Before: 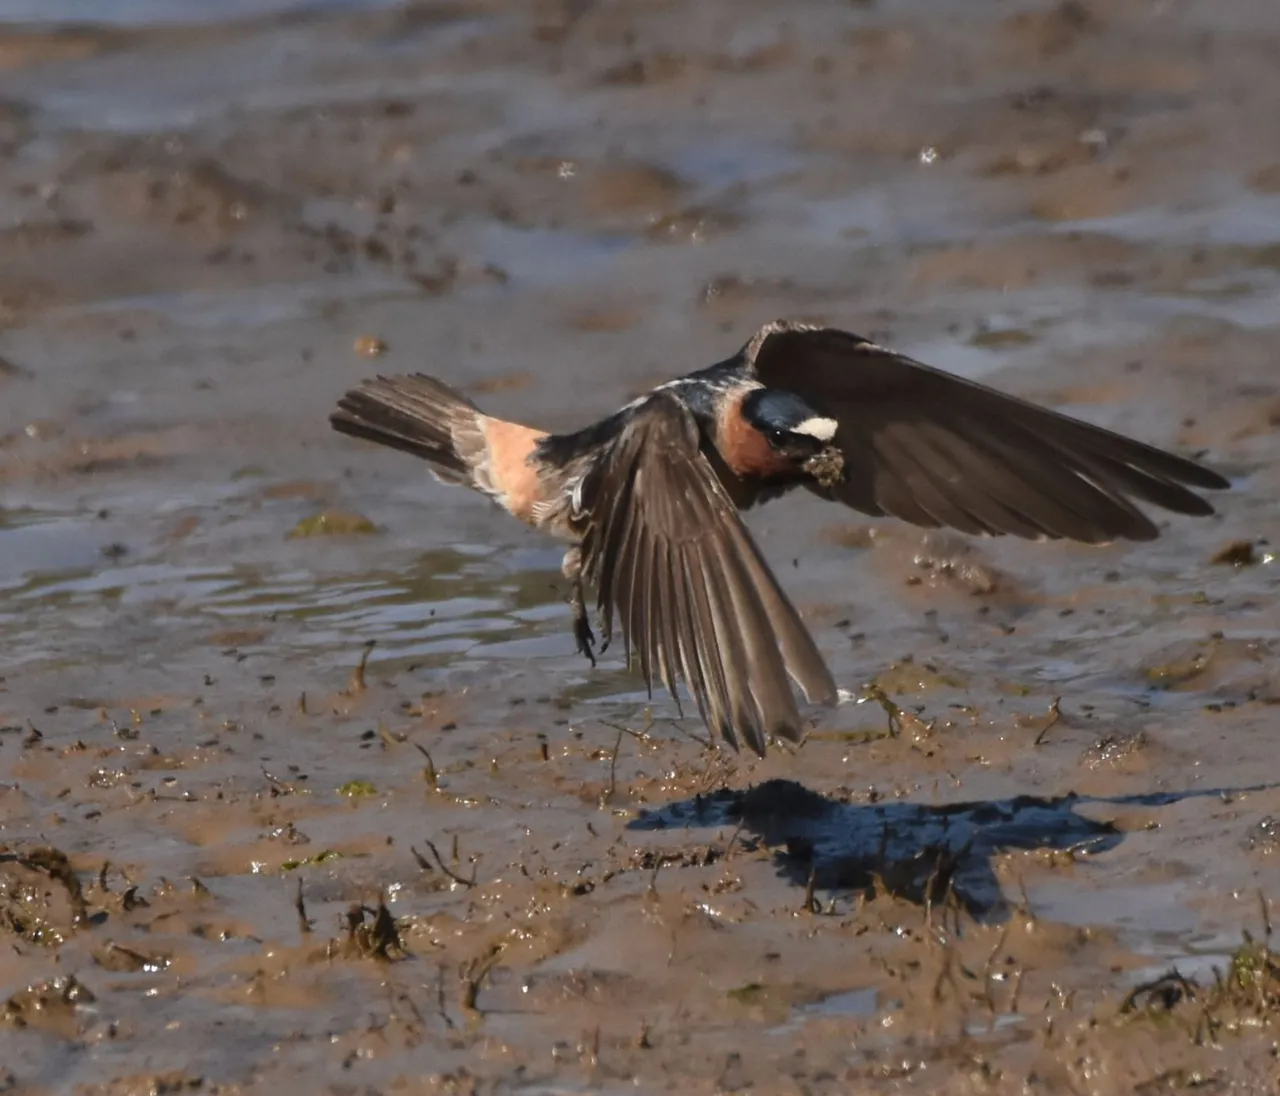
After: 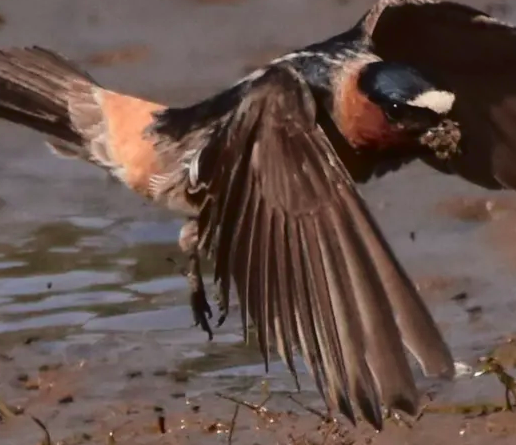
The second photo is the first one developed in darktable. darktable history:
tone curve: curves: ch0 [(0, 0.013) (0.175, 0.11) (0.337, 0.304) (0.498, 0.485) (0.78, 0.742) (0.993, 0.954)]; ch1 [(0, 0) (0.294, 0.184) (0.359, 0.34) (0.362, 0.35) (0.43, 0.41) (0.469, 0.463) (0.495, 0.502) (0.54, 0.563) (0.612, 0.641) (1, 1)]; ch2 [(0, 0) (0.44, 0.437) (0.495, 0.502) (0.524, 0.534) (0.557, 0.56) (0.634, 0.654) (0.728, 0.722) (1, 1)], color space Lab, independent channels, preserve colors none
crop: left 29.989%, top 29.909%, right 29.666%, bottom 29.441%
